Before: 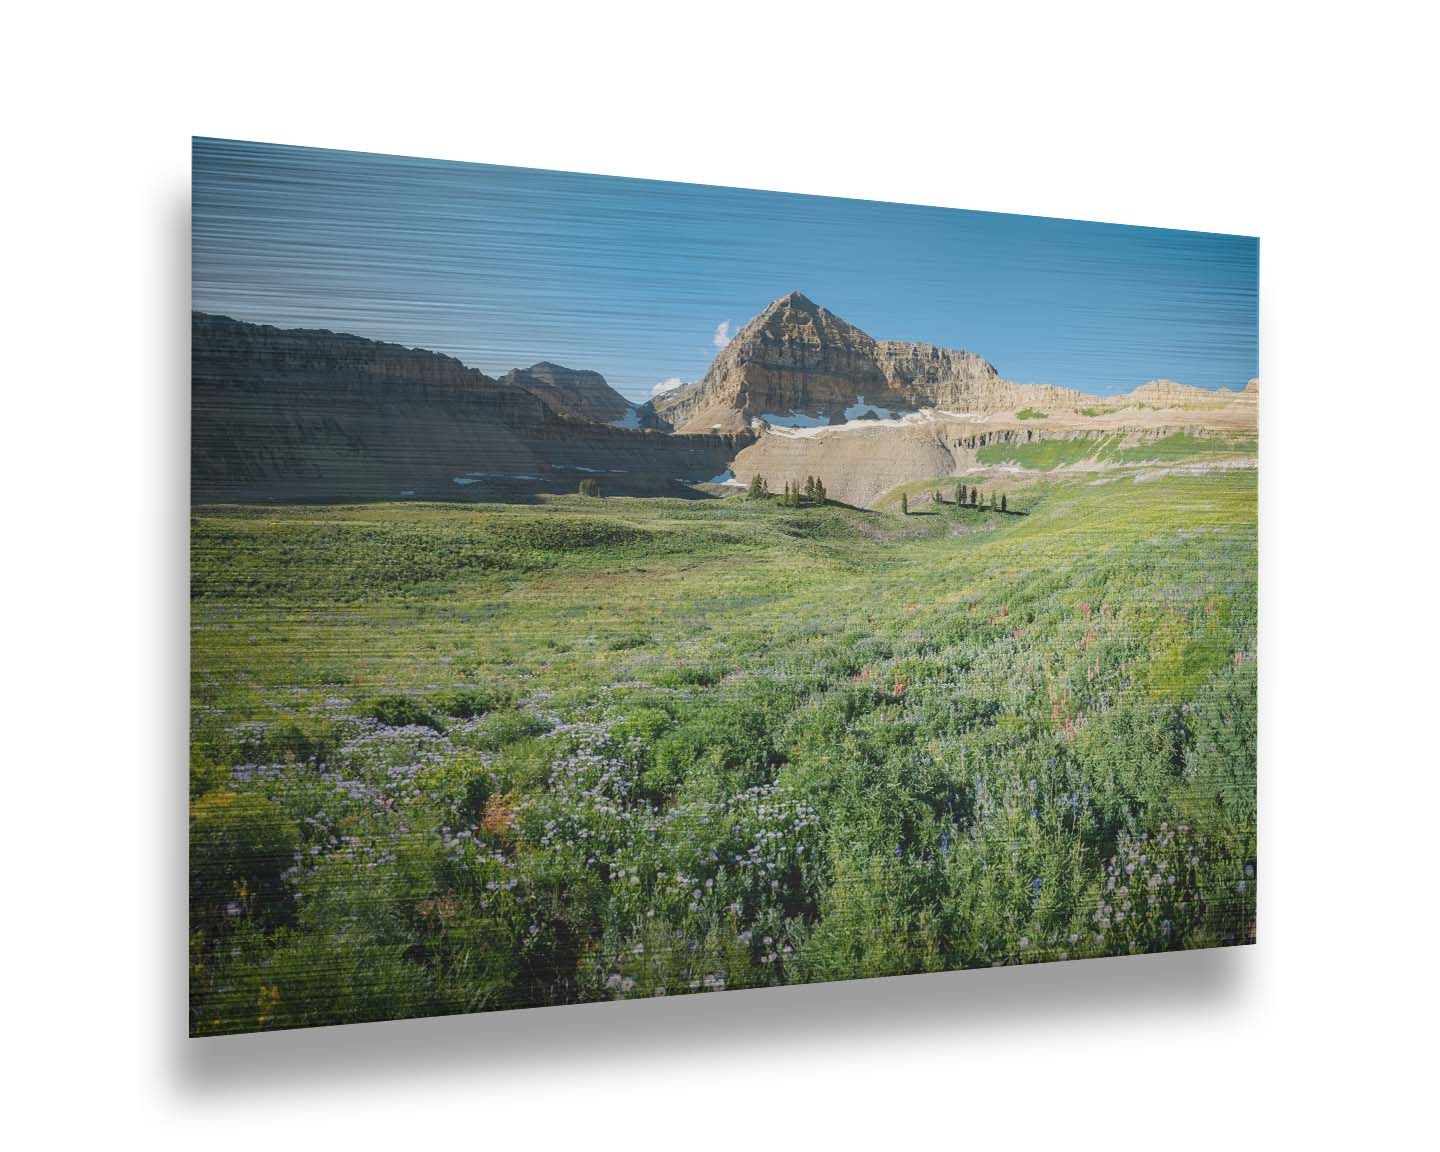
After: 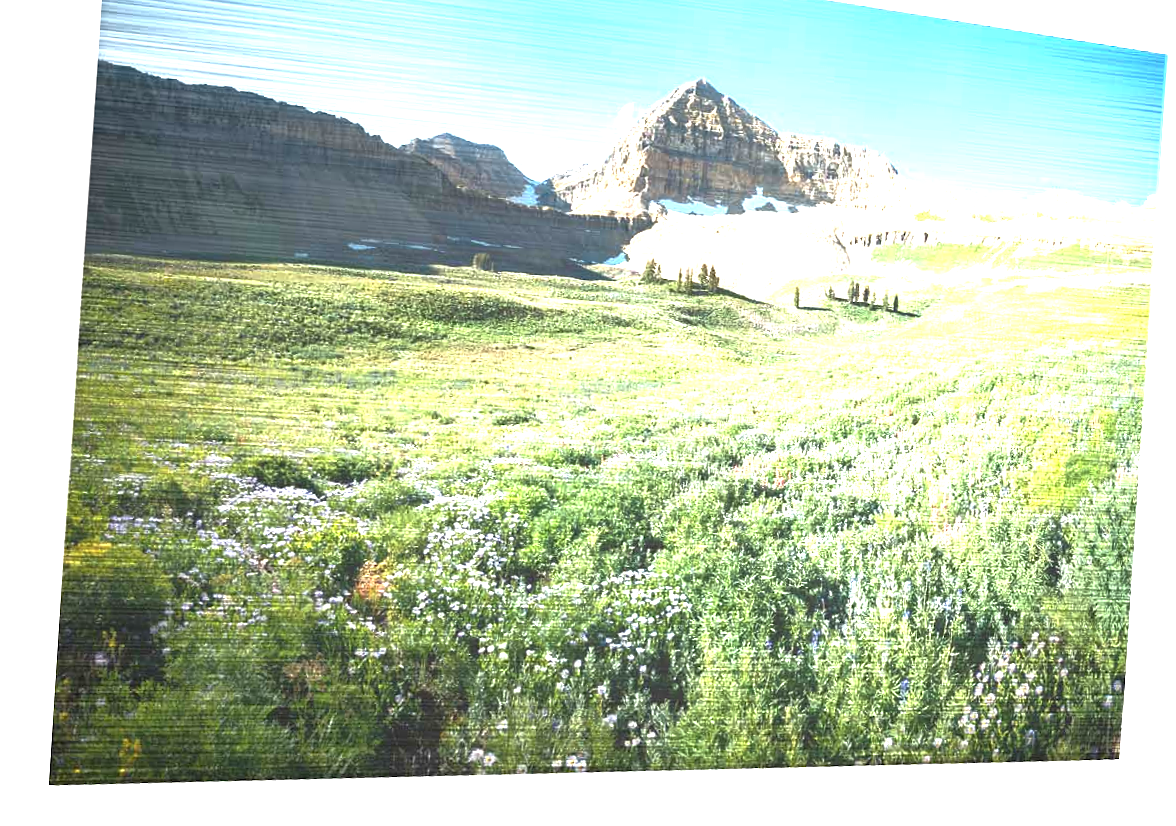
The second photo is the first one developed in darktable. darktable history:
tone equalizer: -8 EV 0.001 EV, -7 EV -0.003 EV, -6 EV 0.004 EV, -5 EV -0.039 EV, -4 EV -0.106 EV, -3 EV -0.16 EV, -2 EV 0.234 EV, -1 EV 0.702 EV, +0 EV 0.508 EV, edges refinement/feathering 500, mask exposure compensation -1.57 EV, preserve details guided filter
exposure: black level correction 0, exposure 1.473 EV, compensate exposure bias true, compensate highlight preservation false
crop and rotate: angle -3.66°, left 9.806%, top 21.244%, right 12.287%, bottom 12.144%
